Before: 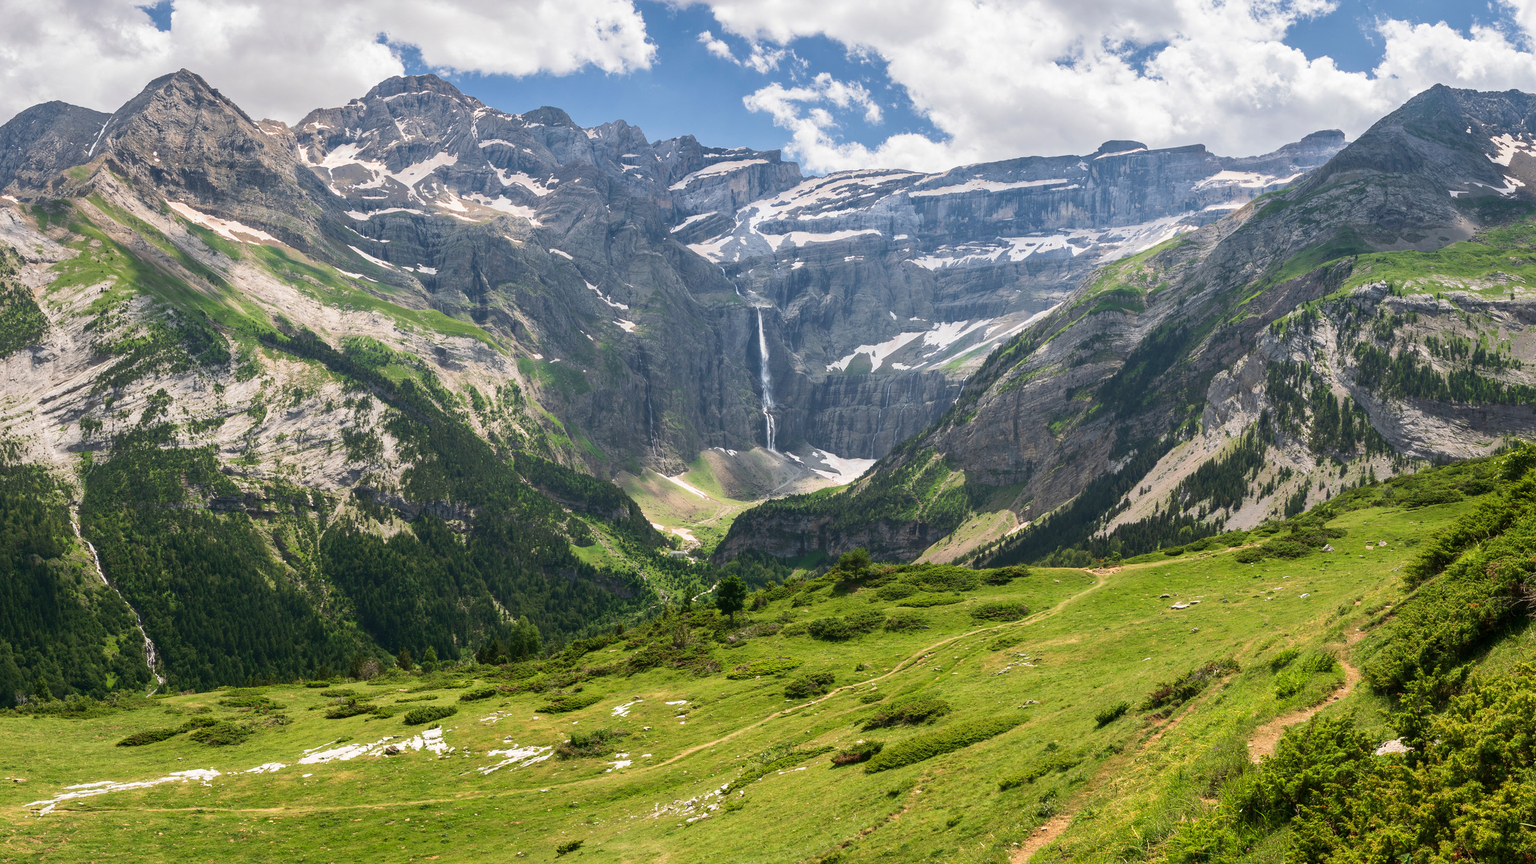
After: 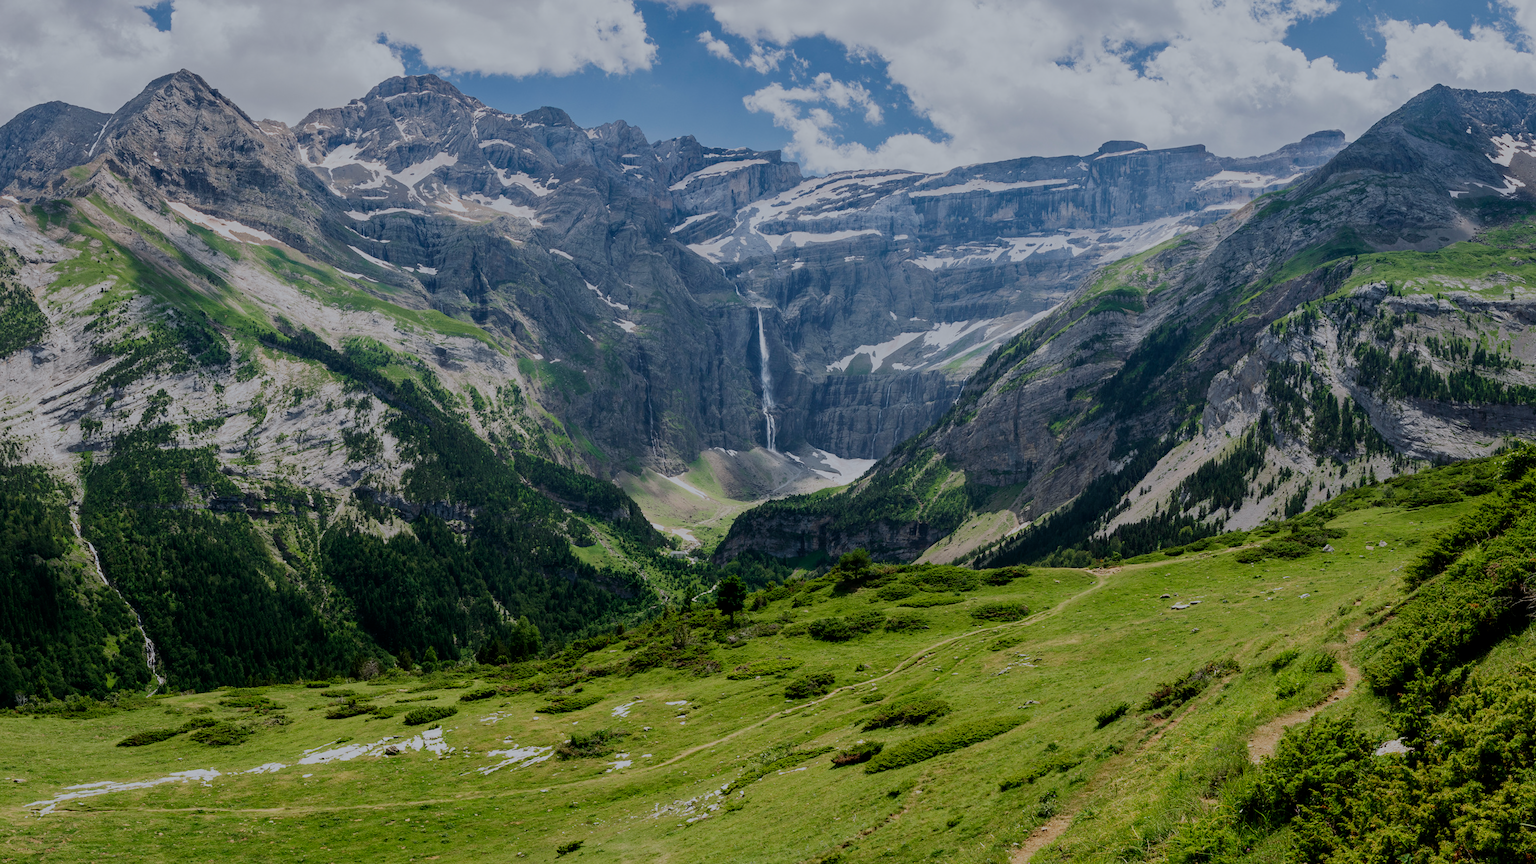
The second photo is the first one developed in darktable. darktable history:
color calibration: x 0.367, y 0.376, temperature 4372.25 K
filmic rgb: middle gray luminance 30%, black relative exposure -9 EV, white relative exposure 7 EV, threshold 6 EV, target black luminance 0%, hardness 2.94, latitude 2.04%, contrast 0.963, highlights saturation mix 5%, shadows ↔ highlights balance 12.16%, add noise in highlights 0, preserve chrominance no, color science v3 (2019), use custom middle-gray values true, iterations of high-quality reconstruction 0, contrast in highlights soft, enable highlight reconstruction true
